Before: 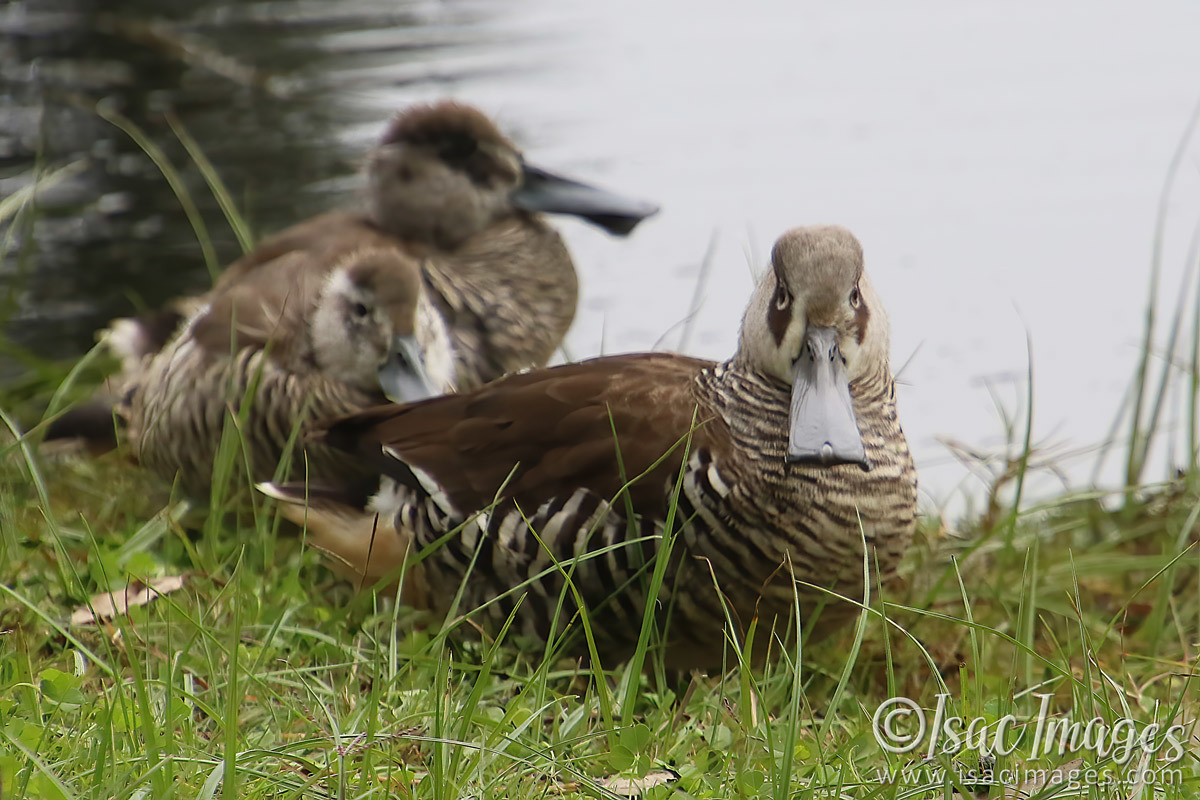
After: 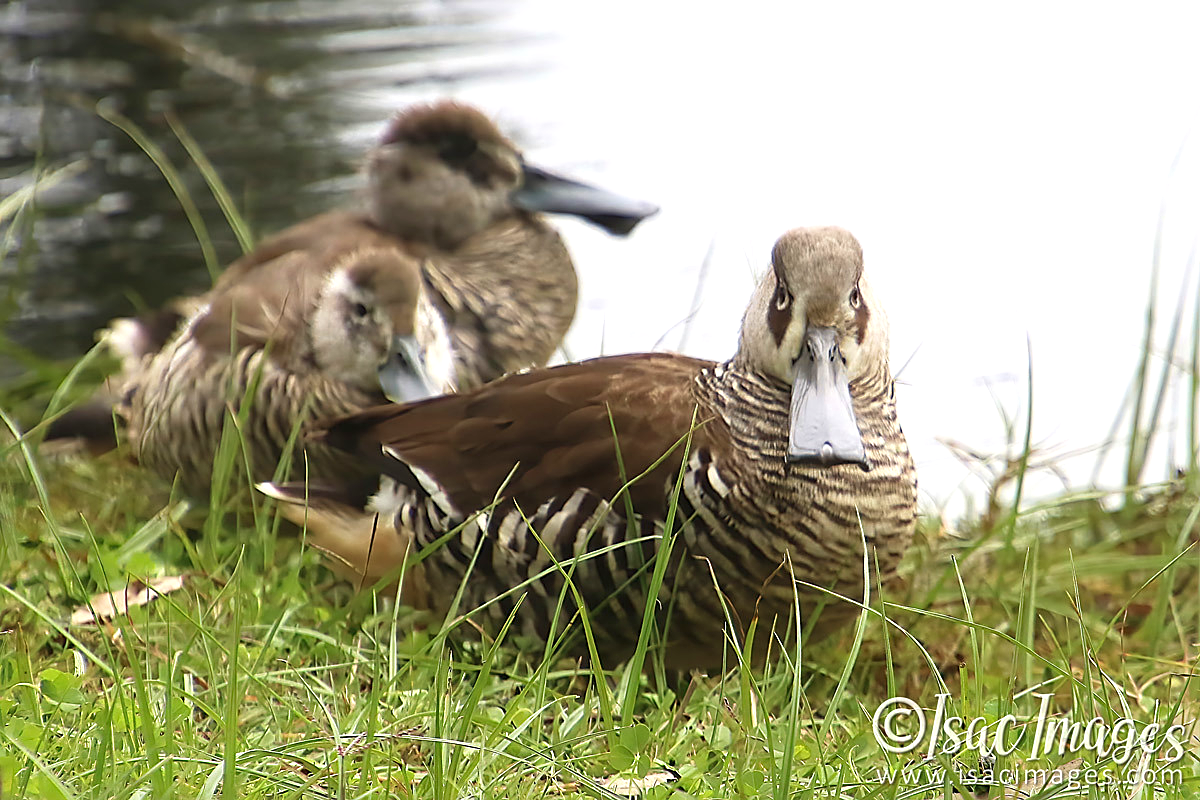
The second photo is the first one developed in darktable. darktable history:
exposure: black level correction 0, exposure 0.7 EV, compensate exposure bias true, compensate highlight preservation false
sharpen: on, module defaults
white balance: red 1, blue 1
velvia: strength 15%
